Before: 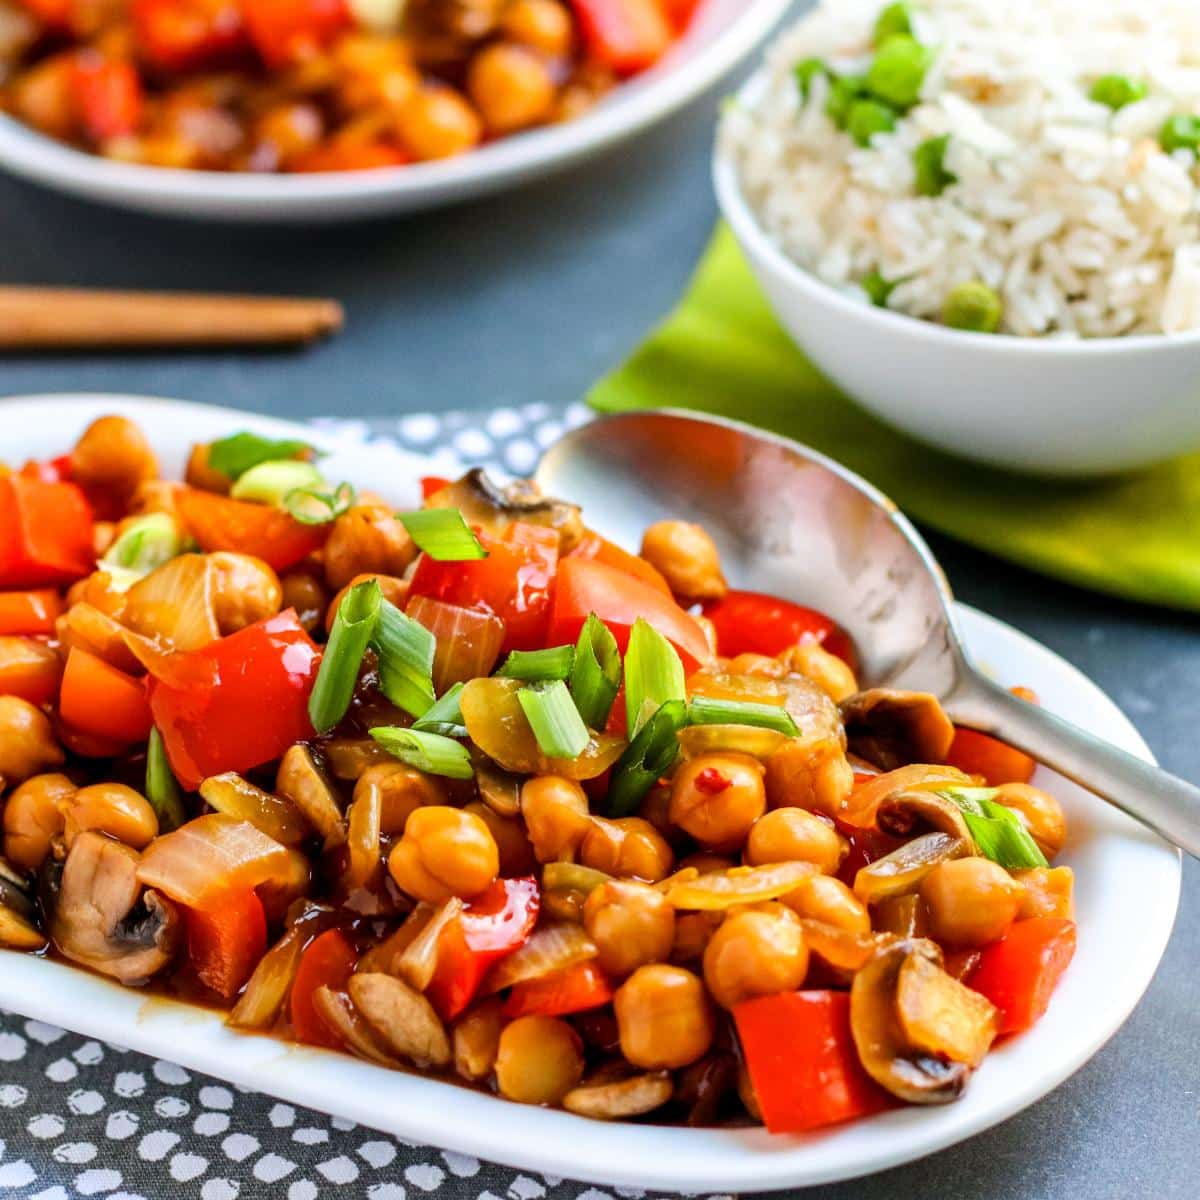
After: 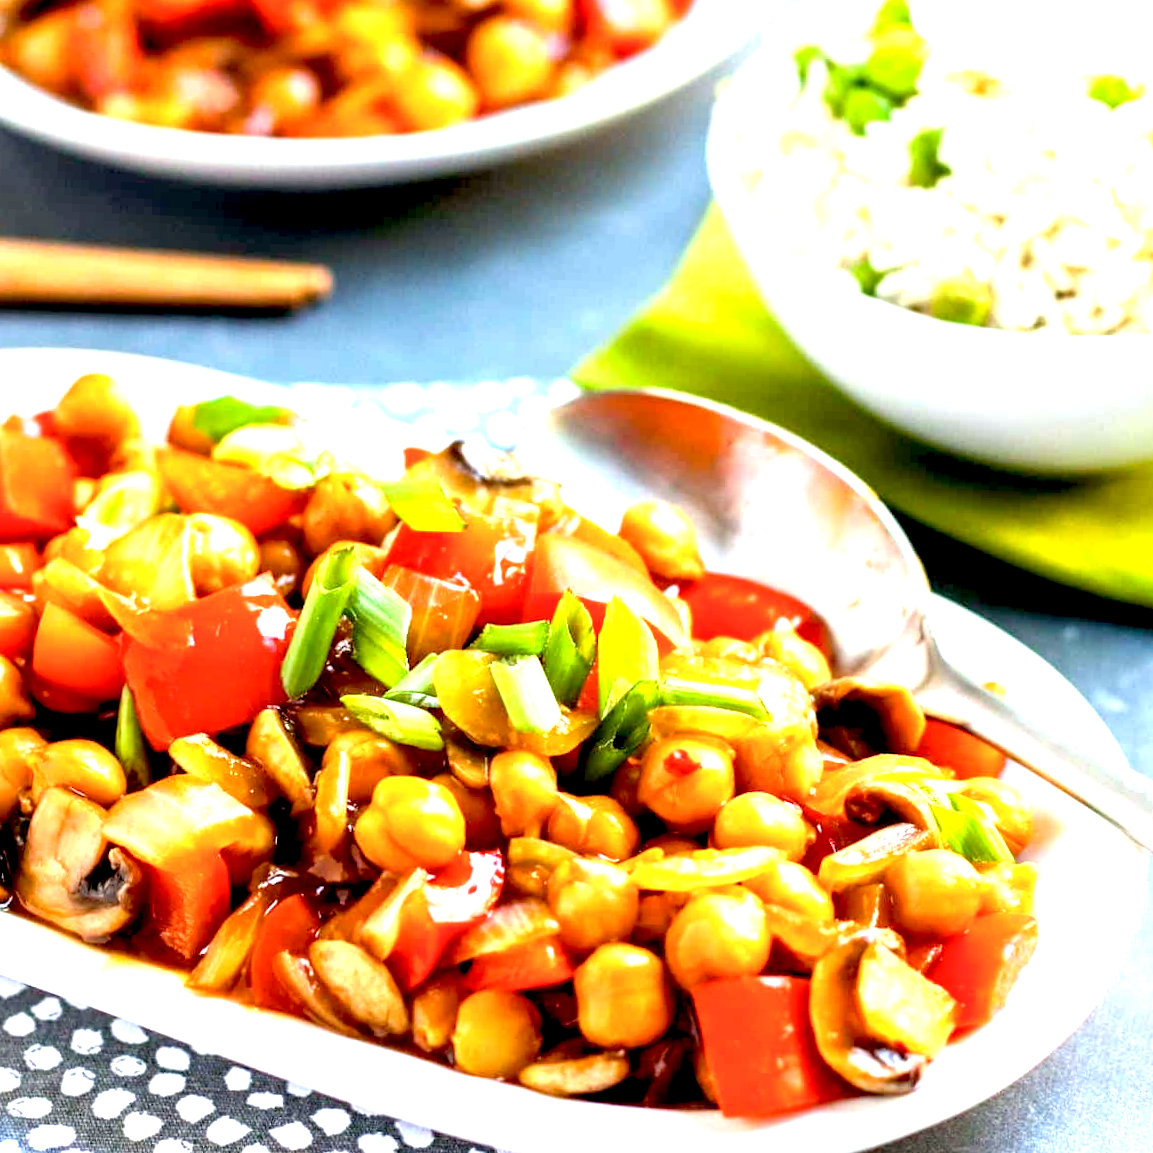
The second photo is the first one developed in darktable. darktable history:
color balance rgb: on, module defaults
crop and rotate: angle -2.38°
exposure: black level correction 0.009, exposure 1.425 EV, compensate highlight preservation false
